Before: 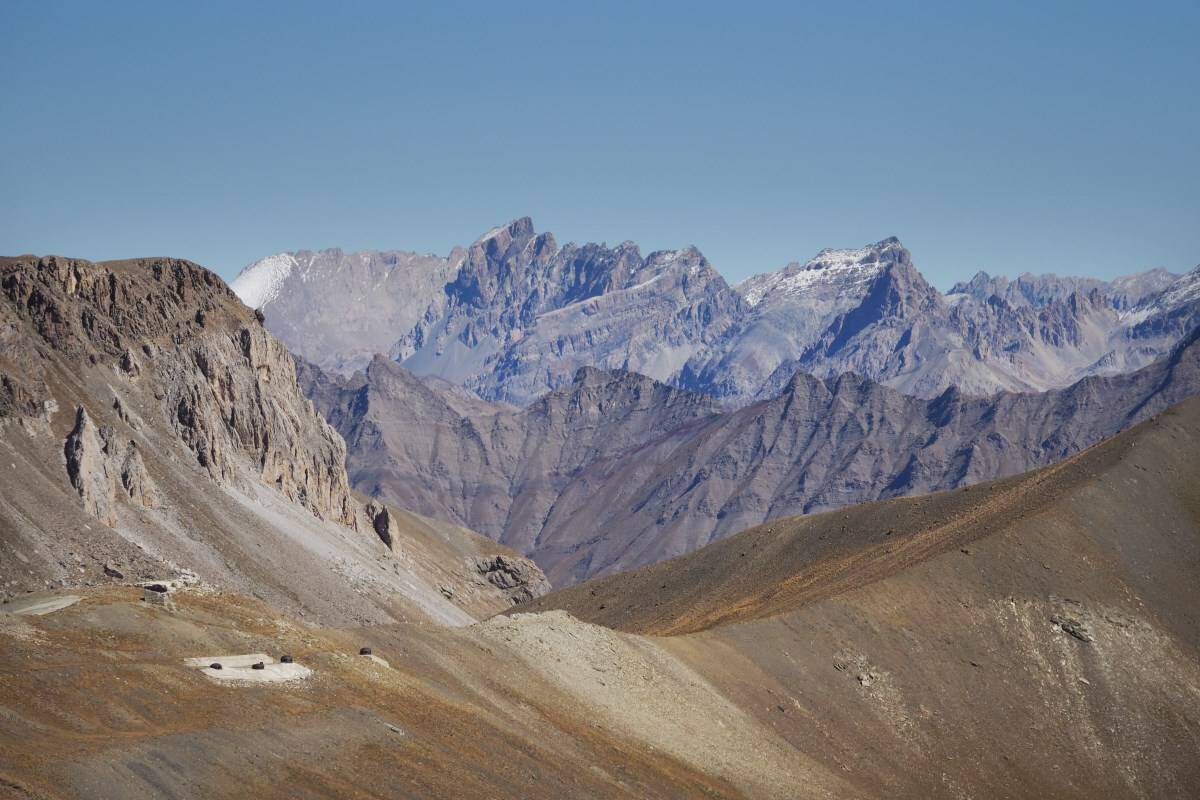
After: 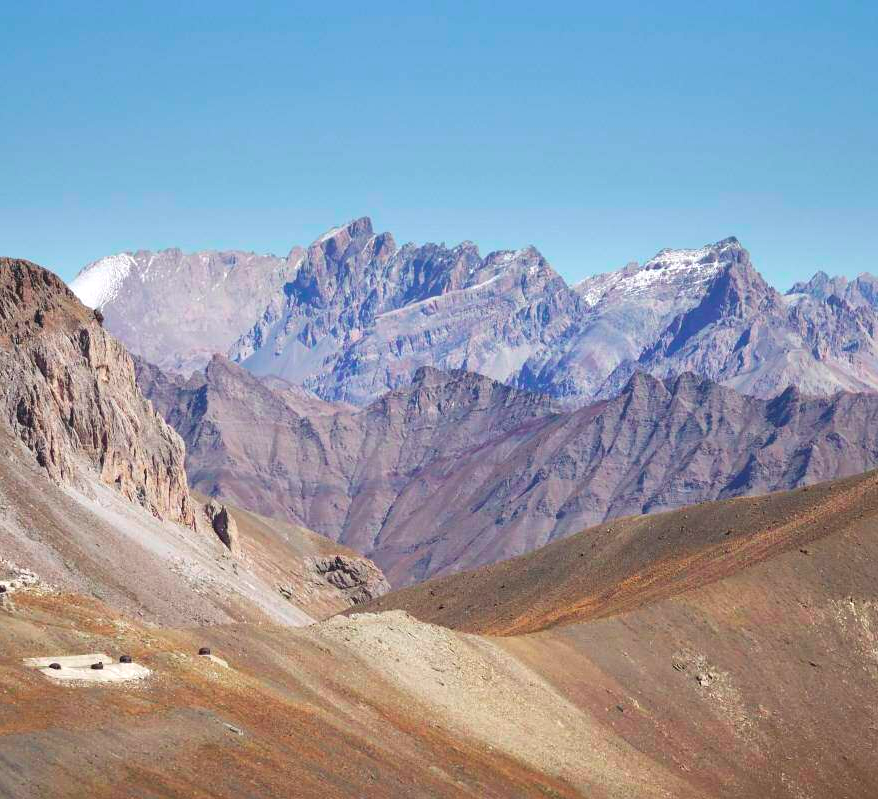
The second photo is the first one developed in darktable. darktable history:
exposure: exposure 0.507 EV, compensate highlight preservation false
crop: left 13.443%, right 13.31%
color contrast: green-magenta contrast 1.73, blue-yellow contrast 1.15
